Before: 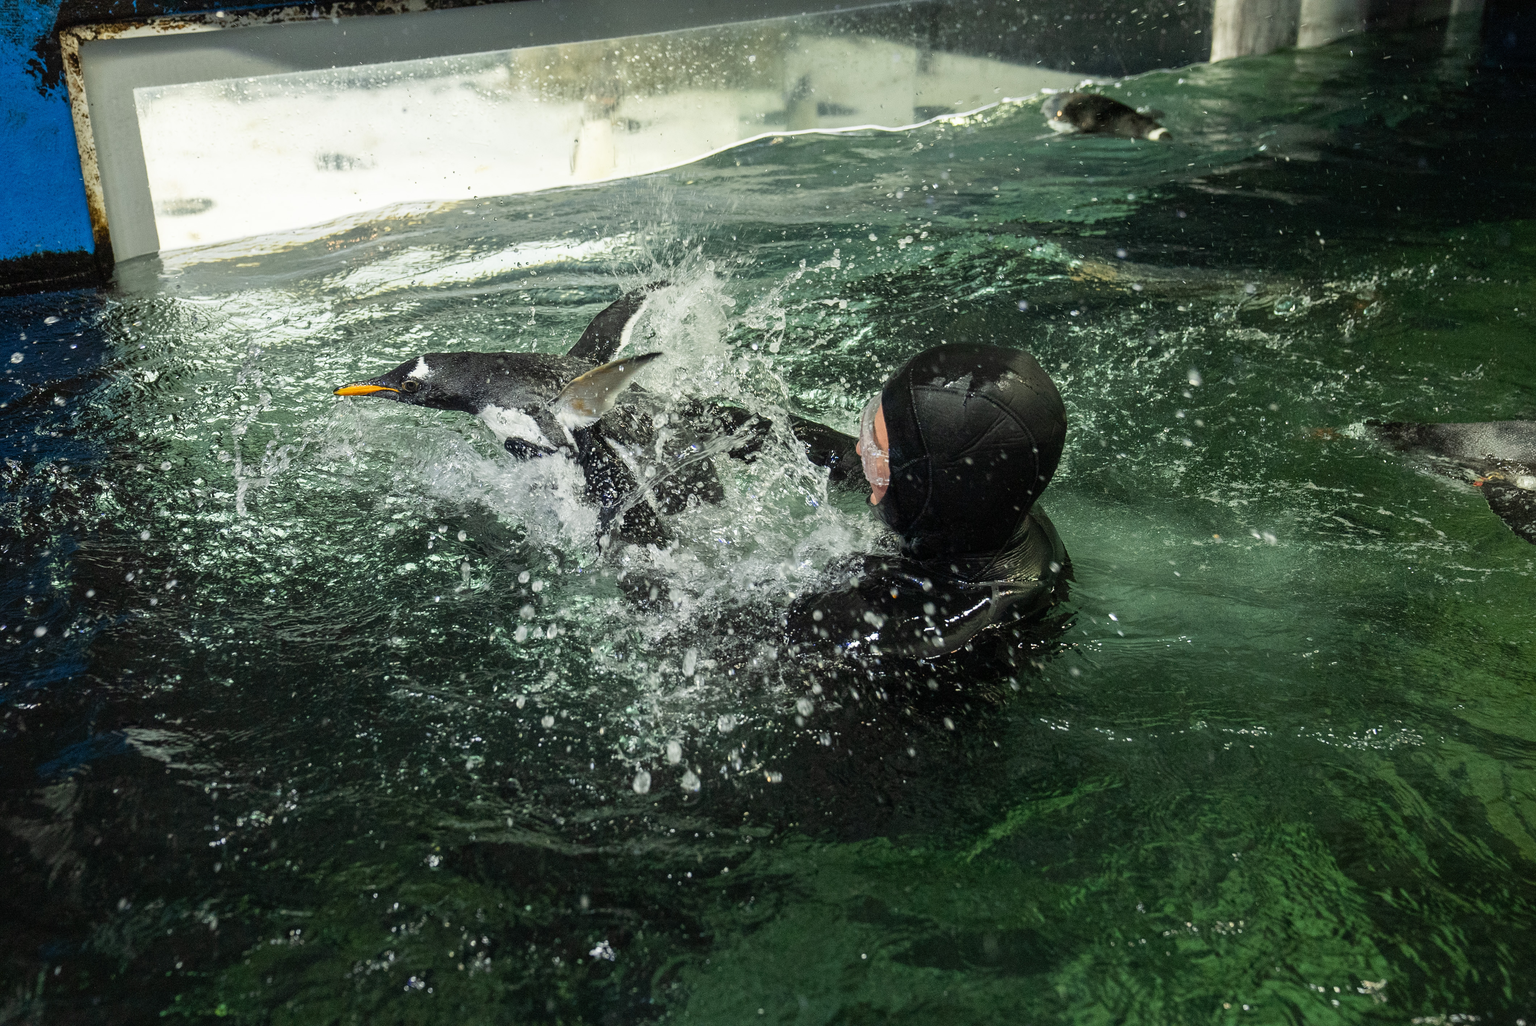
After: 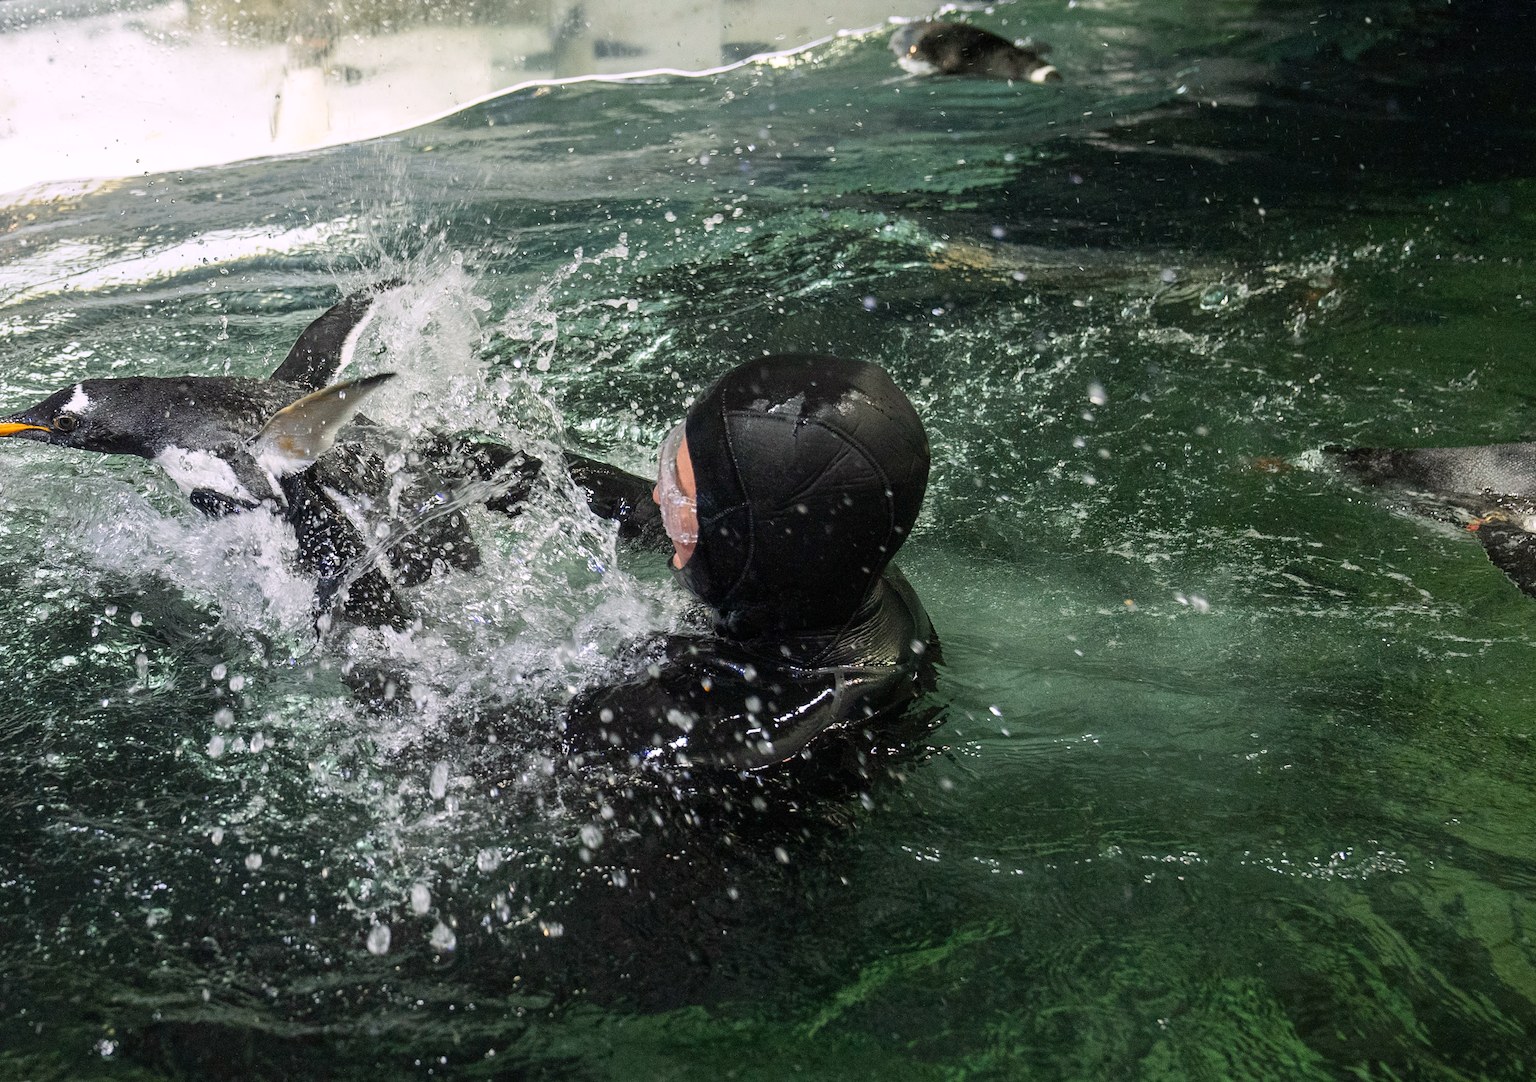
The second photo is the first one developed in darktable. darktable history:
white balance: red 1.05, blue 1.072
crop: left 23.095%, top 5.827%, bottom 11.854%
rotate and perspective: rotation -1°, crop left 0.011, crop right 0.989, crop top 0.025, crop bottom 0.975
